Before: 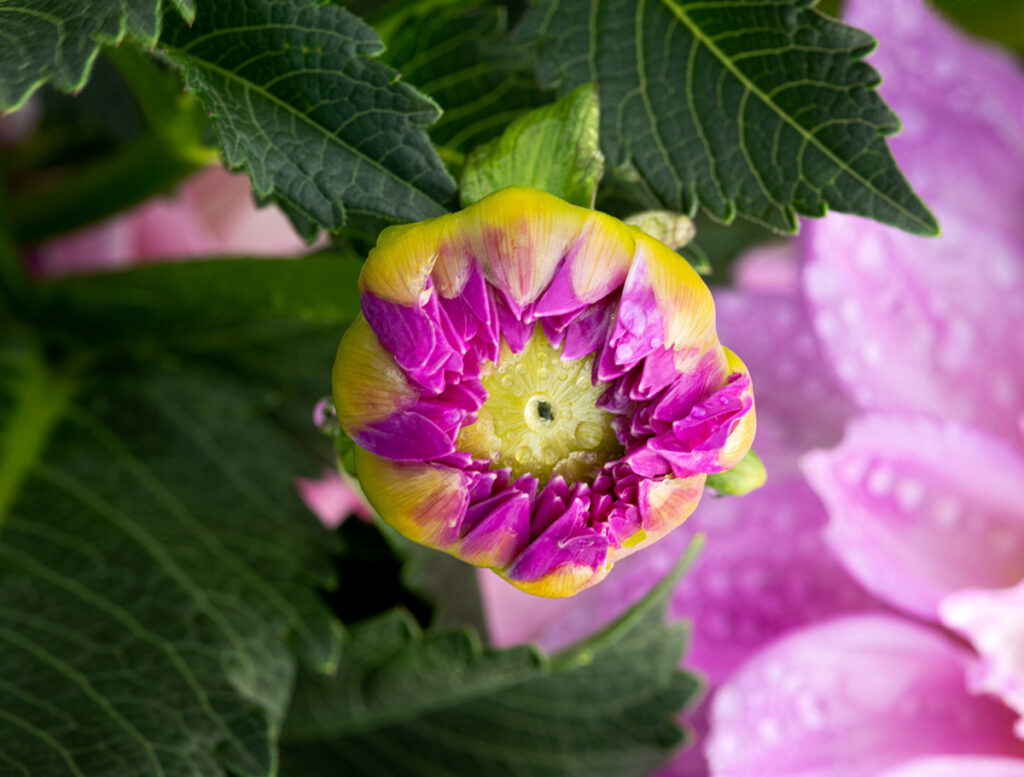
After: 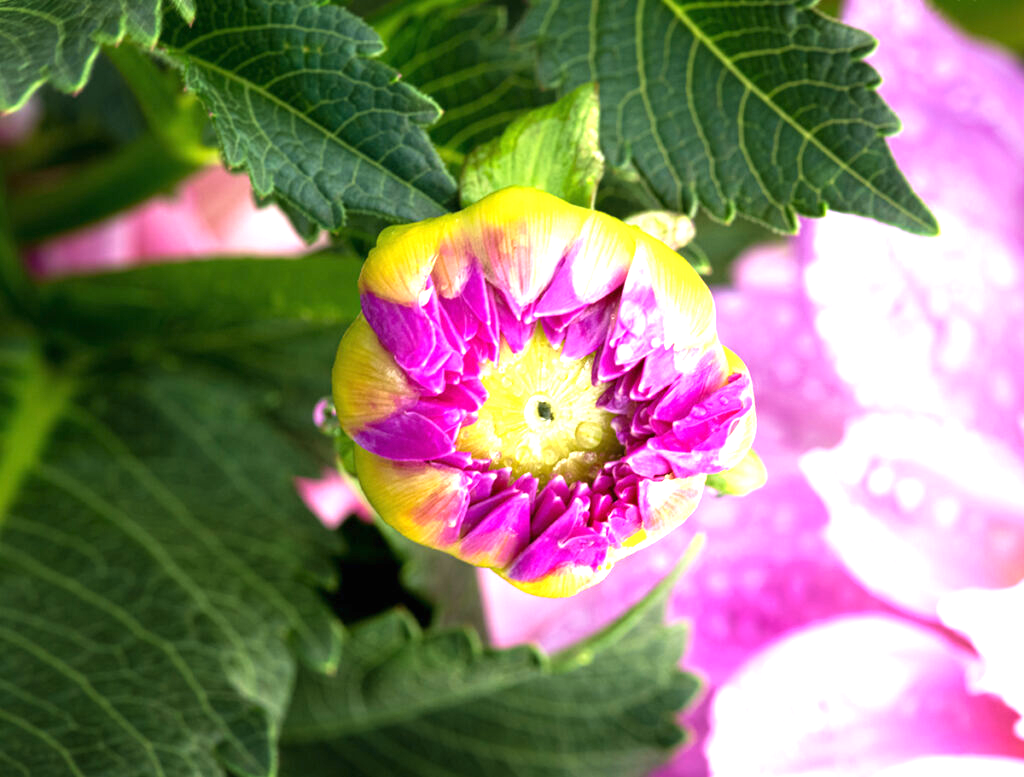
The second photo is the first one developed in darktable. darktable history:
velvia: strength 30%
exposure: black level correction 0, exposure 1.2 EV, compensate exposure bias true, compensate highlight preservation false
